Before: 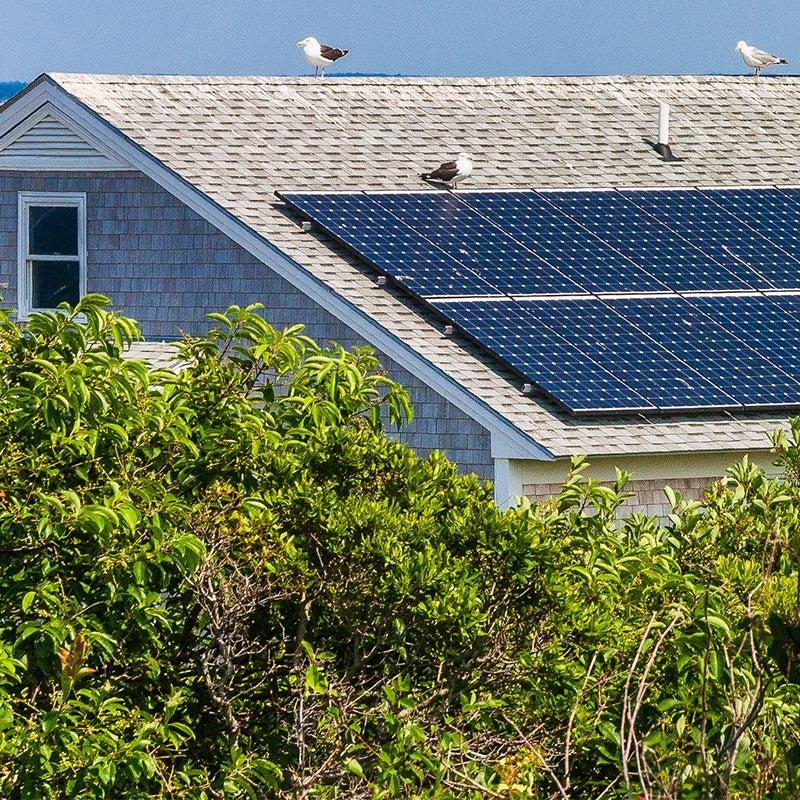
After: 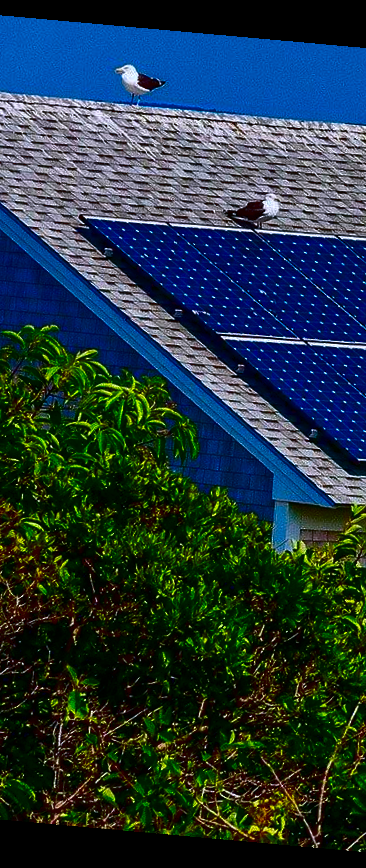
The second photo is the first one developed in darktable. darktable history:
crop: left 28.583%, right 29.231%
rotate and perspective: rotation 5.12°, automatic cropping off
color correction: highlights a* 7.34, highlights b* 4.37
white balance: emerald 1
exposure: exposure 0.014 EV, compensate highlight preservation false
color calibration: illuminant custom, x 0.368, y 0.373, temperature 4330.32 K
contrast brightness saturation: brightness -1, saturation 1
